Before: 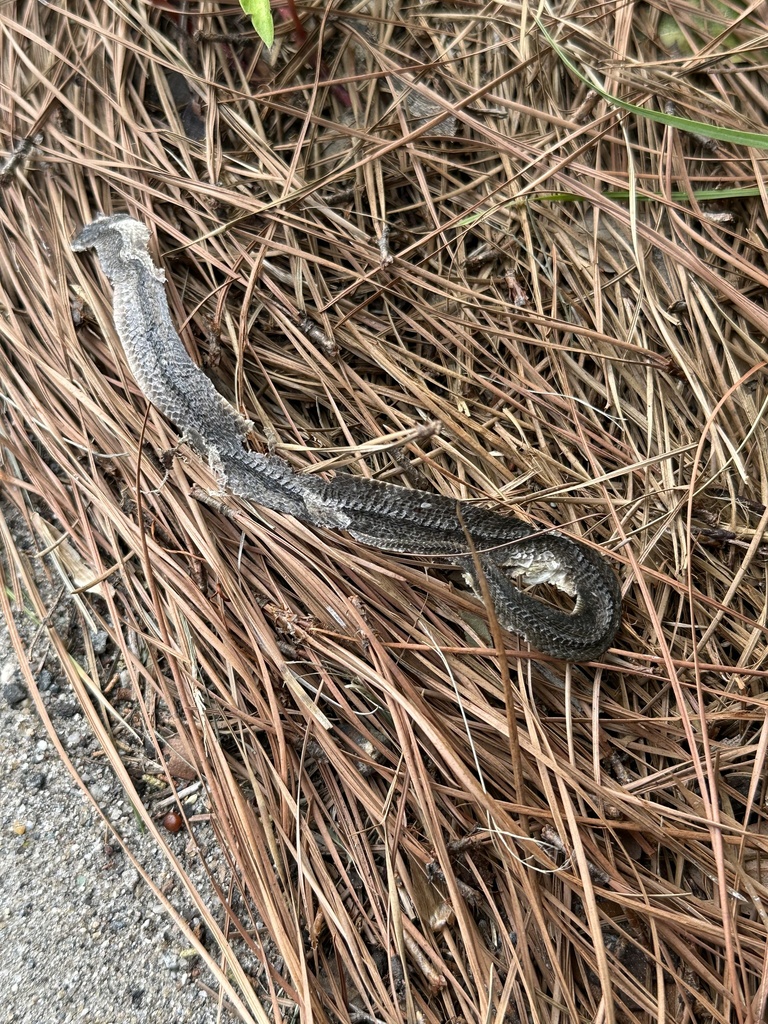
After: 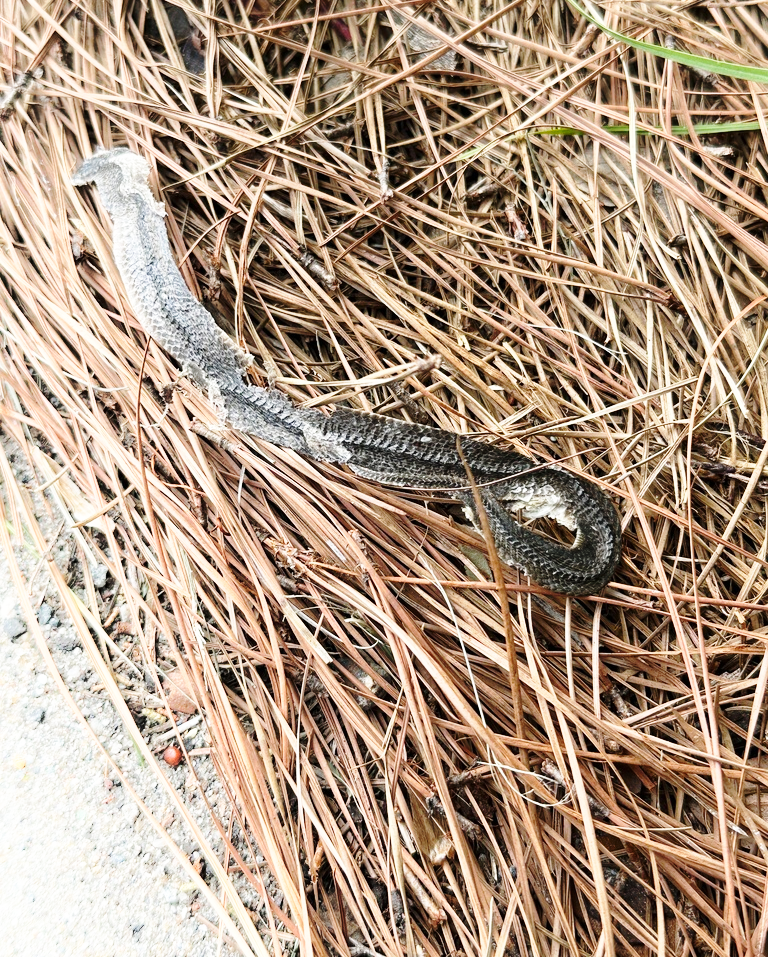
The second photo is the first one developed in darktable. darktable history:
shadows and highlights: shadows -20.83, highlights 98.29, soften with gaussian
crop and rotate: top 6.521%
contrast brightness saturation: saturation -0.06
base curve: curves: ch0 [(0, 0) (0.028, 0.03) (0.121, 0.232) (0.46, 0.748) (0.859, 0.968) (1, 1)], preserve colors none
